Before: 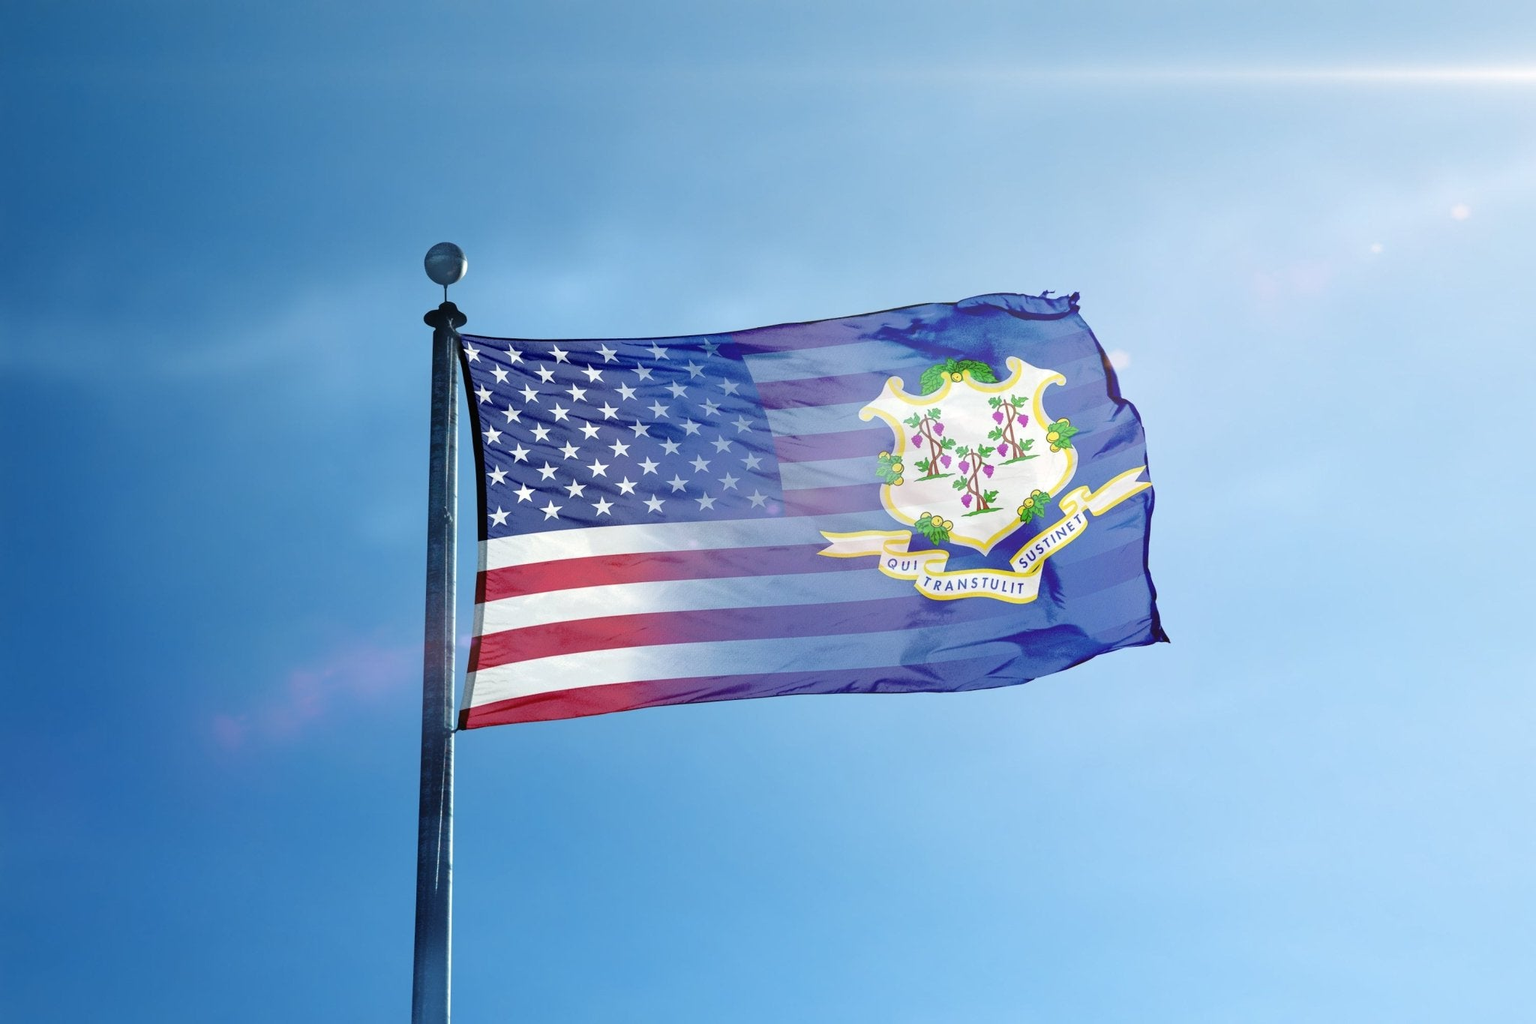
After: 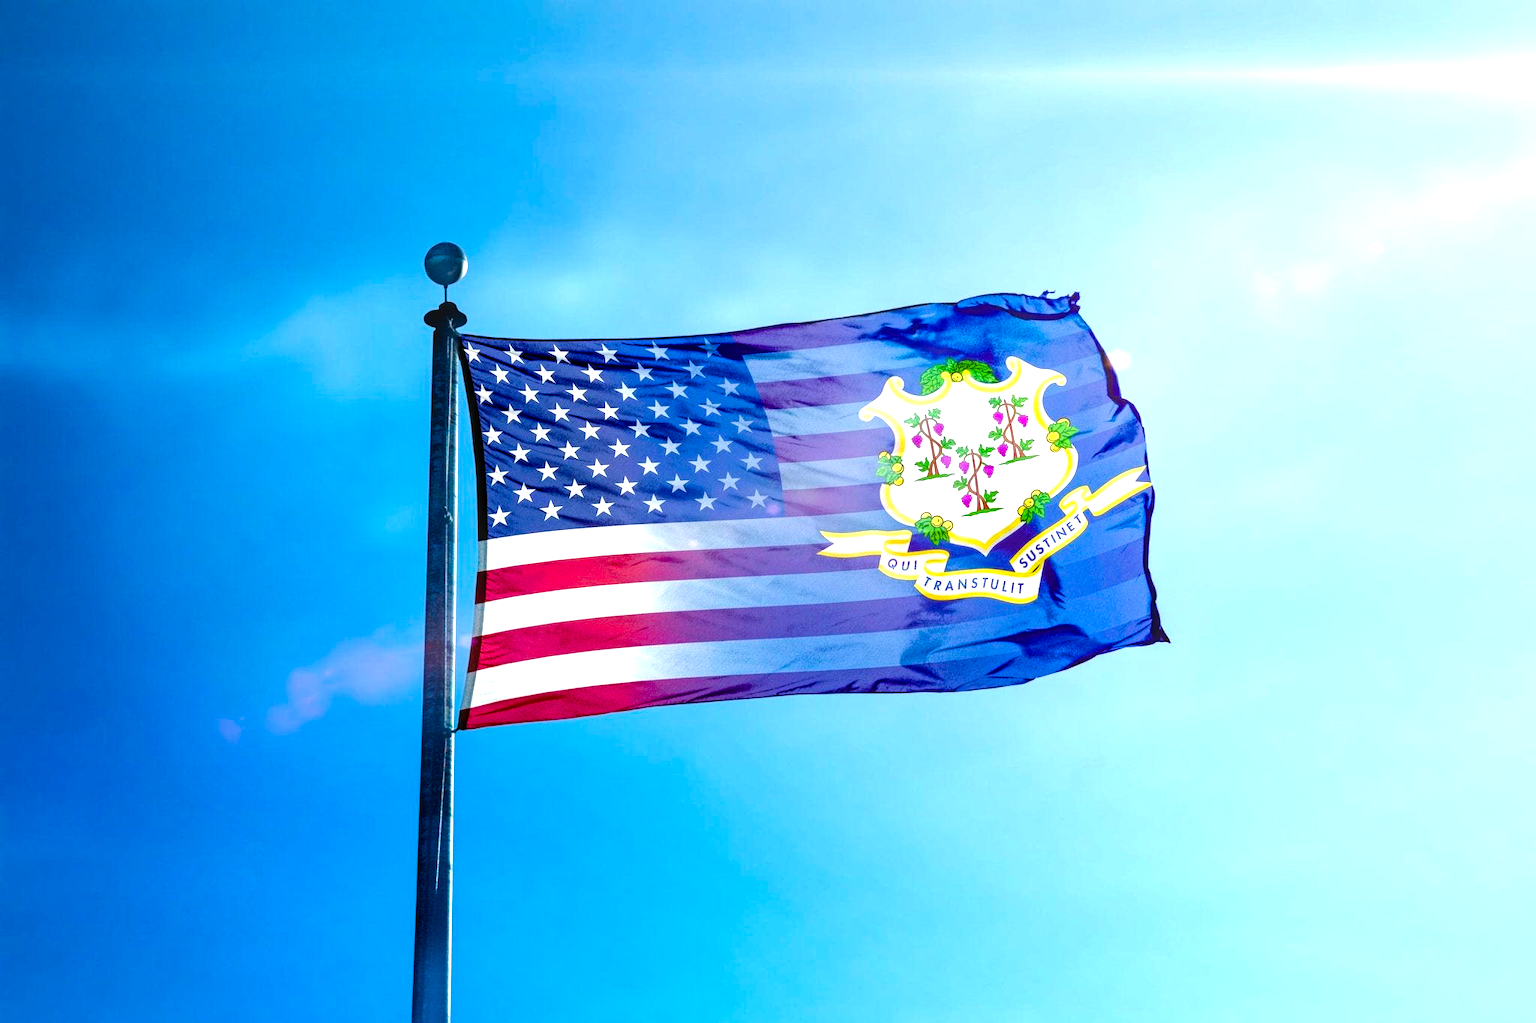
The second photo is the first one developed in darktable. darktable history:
local contrast: on, module defaults
color balance rgb: global offset › luminance -0.37%, perceptual saturation grading › highlights -17.77%, perceptual saturation grading › mid-tones 33.1%, perceptual saturation grading › shadows 50.52%, perceptual brilliance grading › highlights 20%, perceptual brilliance grading › mid-tones 20%, perceptual brilliance grading › shadows -20%, global vibrance 50%
